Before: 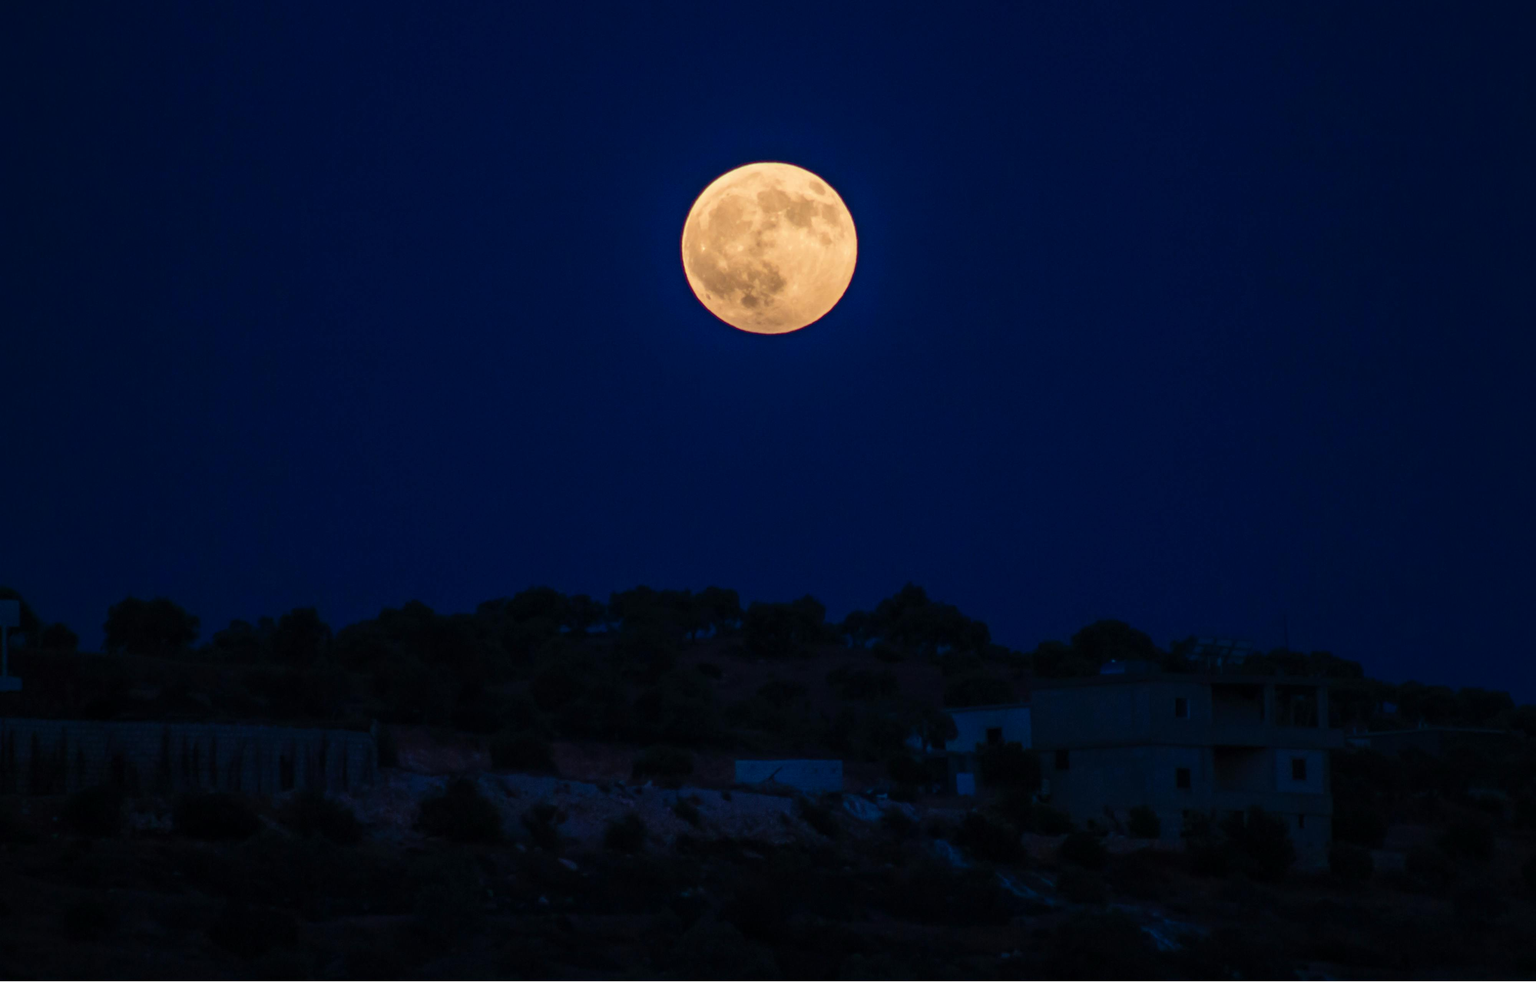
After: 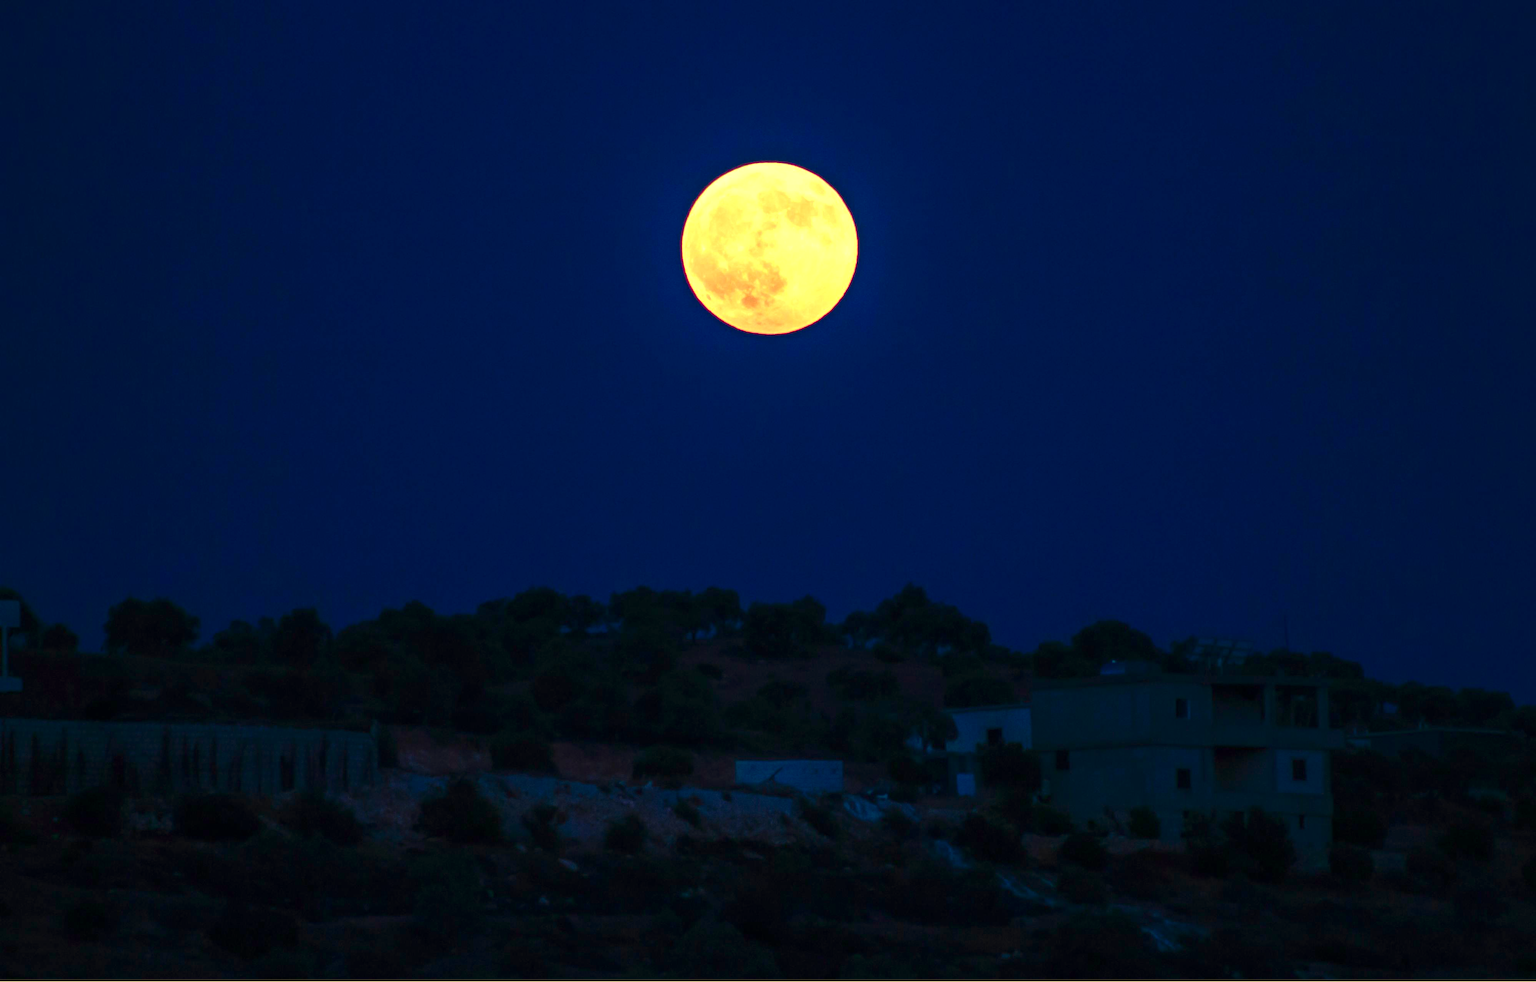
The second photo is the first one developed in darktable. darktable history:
contrast brightness saturation: contrast 0.13, brightness -0.05, saturation 0.16
exposure: black level correction 0, exposure 1.379 EV, compensate exposure bias true, compensate highlight preservation false
white balance: red 1.08, blue 0.791
